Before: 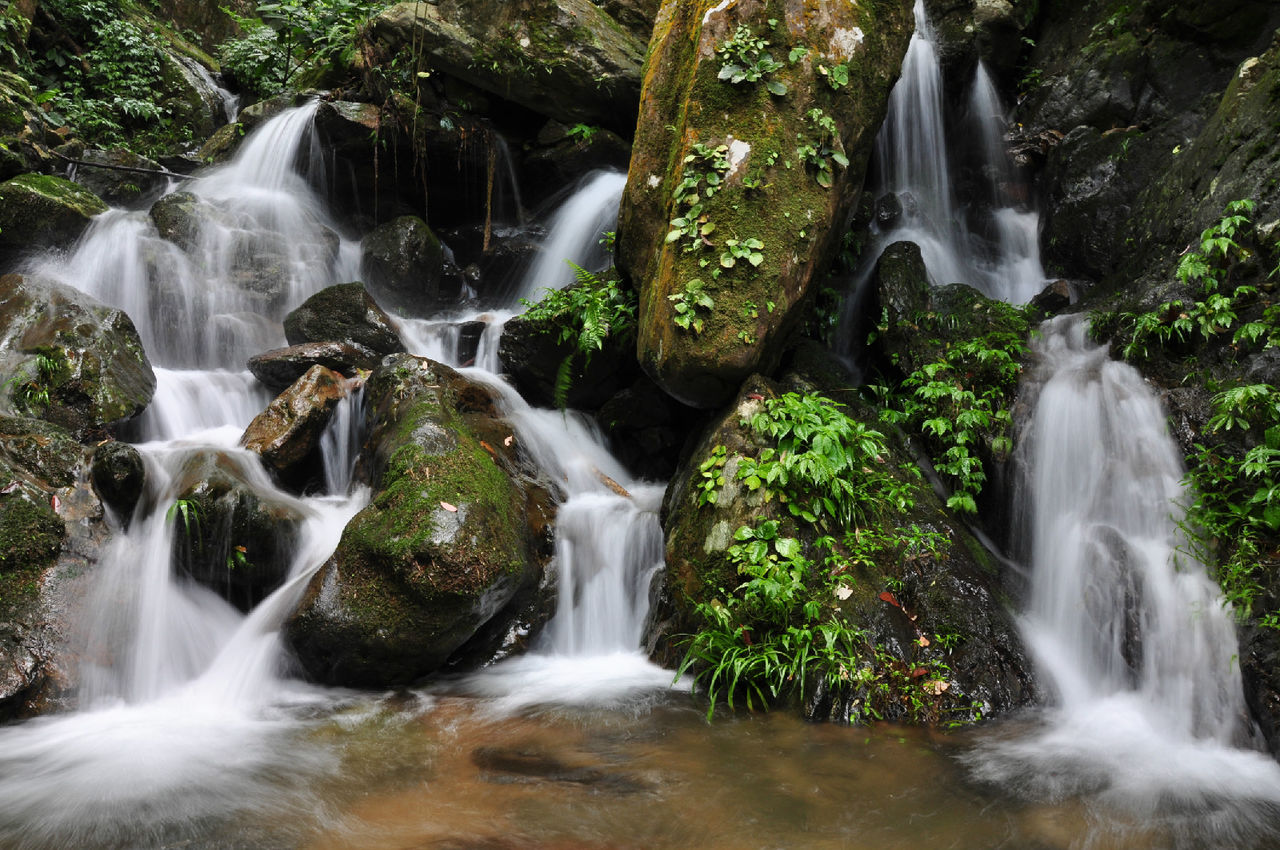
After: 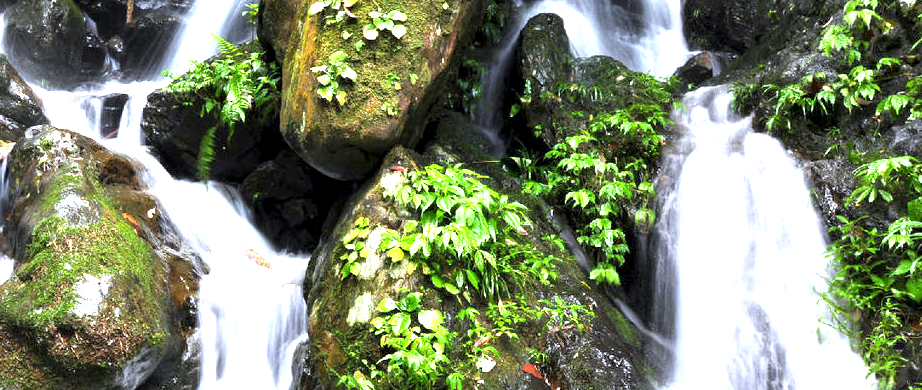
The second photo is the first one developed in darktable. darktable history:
white balance: red 0.967, blue 1.119, emerald 0.756
crop and rotate: left 27.938%, top 27.046%, bottom 27.046%
exposure: black level correction 0.001, exposure 2 EV, compensate highlight preservation false
